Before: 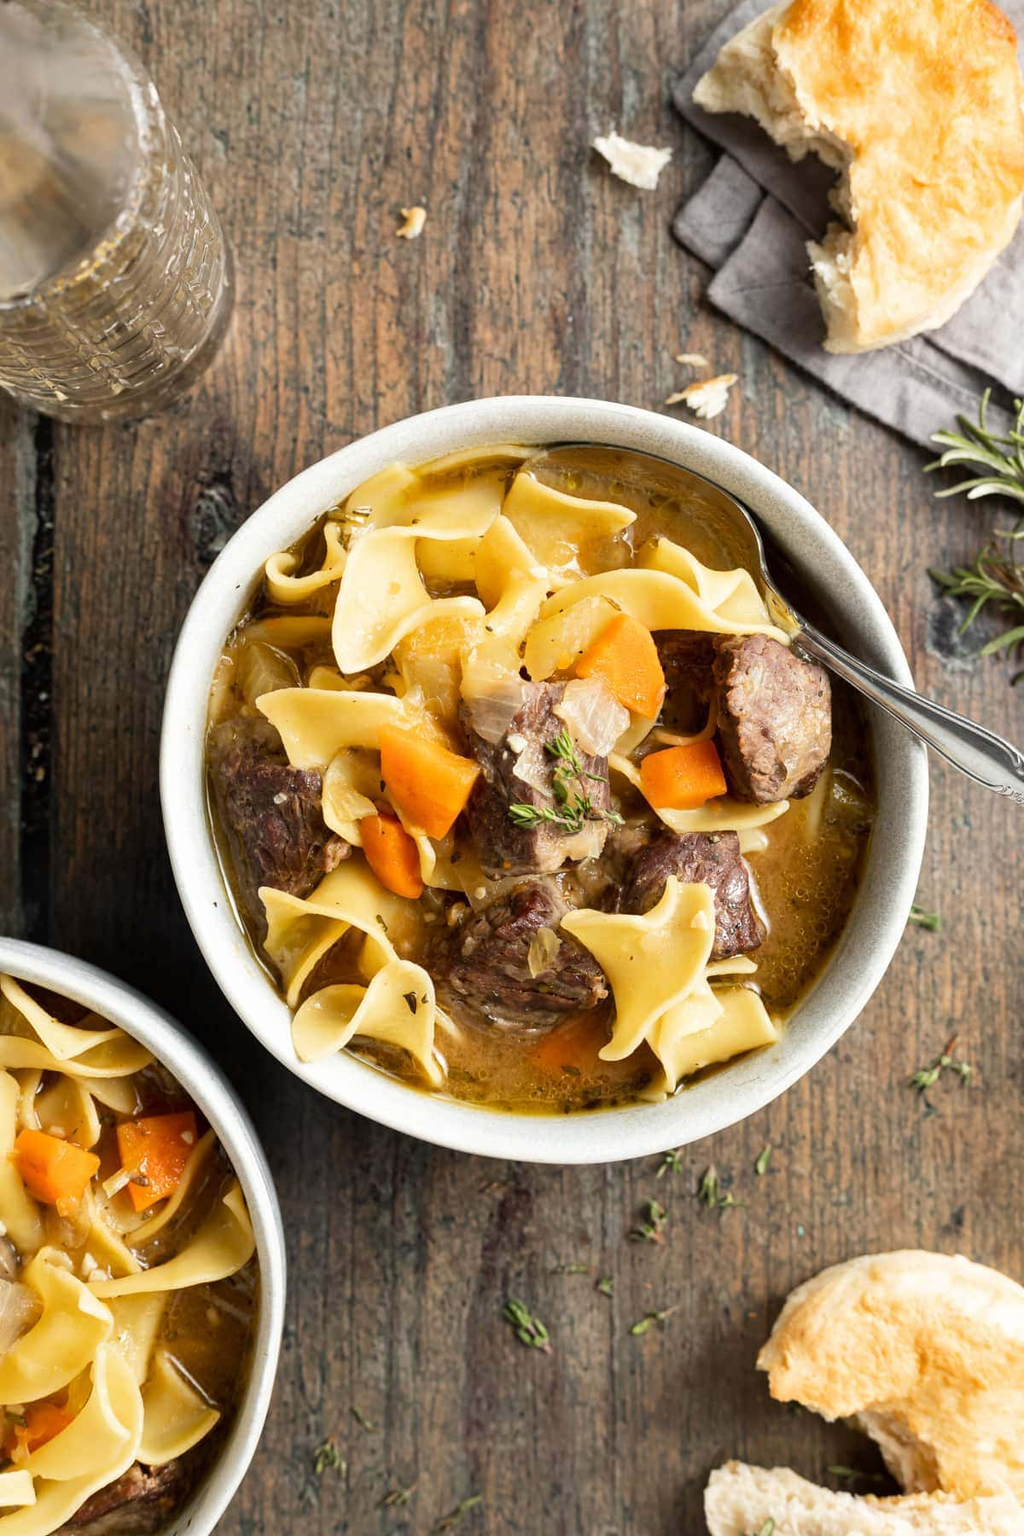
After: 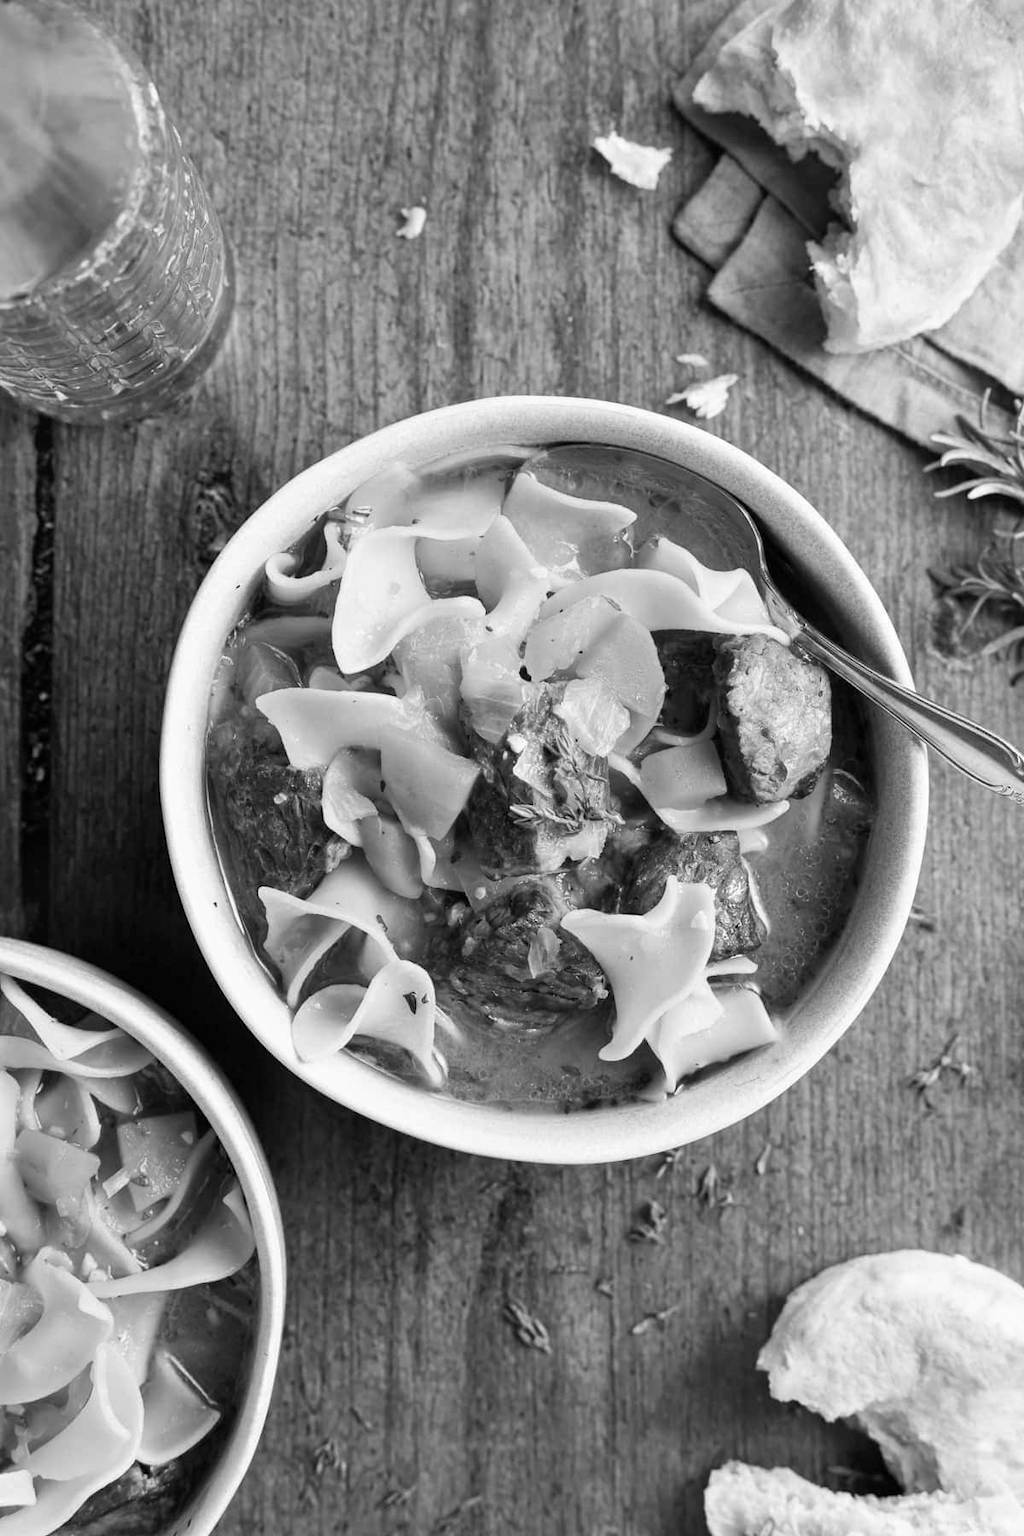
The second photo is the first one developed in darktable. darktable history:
white balance: red 0.982, blue 1.018
monochrome: a 16.06, b 15.48, size 1
